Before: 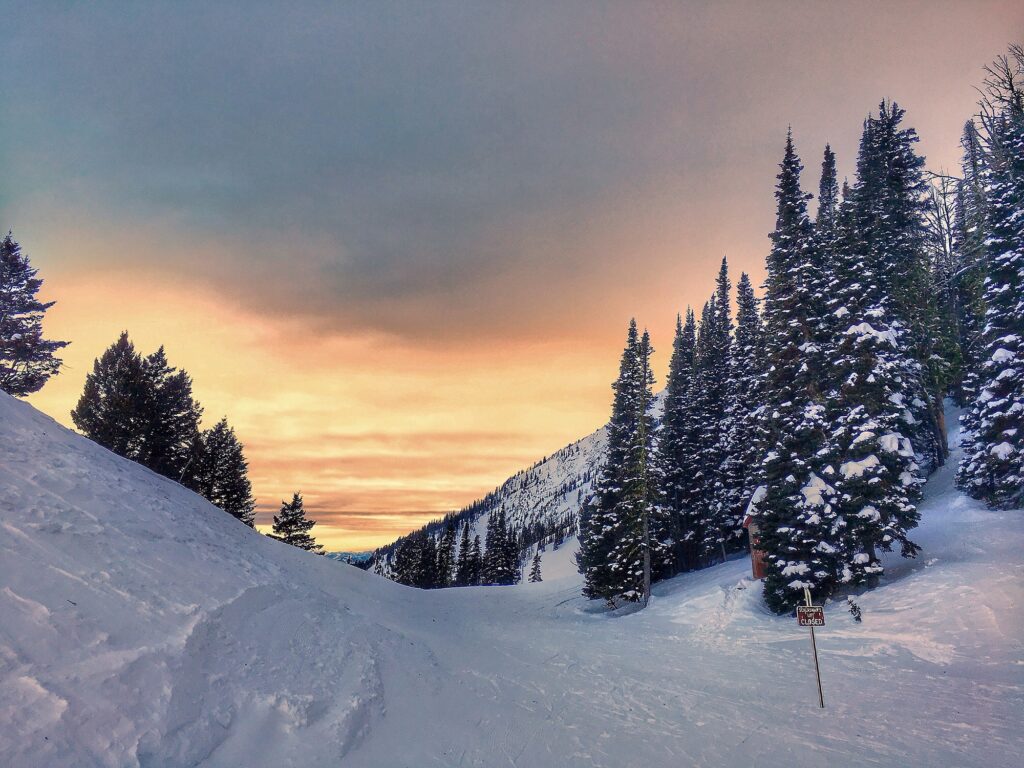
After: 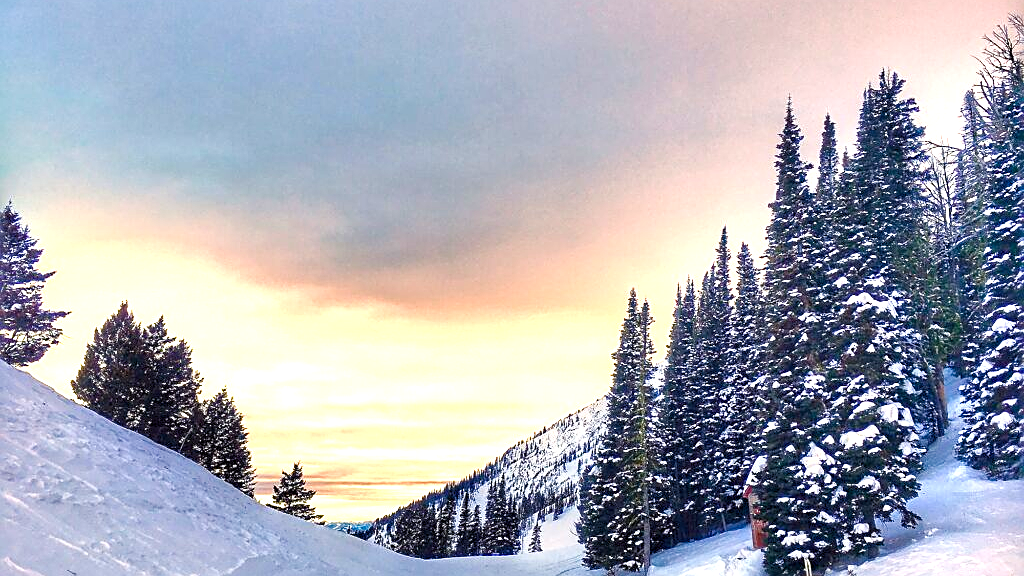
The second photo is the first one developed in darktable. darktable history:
color balance rgb: highlights gain › luminance 14.607%, perceptual saturation grading › global saturation 0.936%, perceptual saturation grading › highlights -18.046%, perceptual saturation grading › mid-tones 33.001%, perceptual saturation grading › shadows 50.302%, global vibrance 20%
crop: top 4.006%, bottom 20.981%
local contrast: mode bilateral grid, contrast 100, coarseness 100, detail 108%, midtone range 0.2
exposure: black level correction 0, exposure 1 EV, compensate highlight preservation false
sharpen: on, module defaults
